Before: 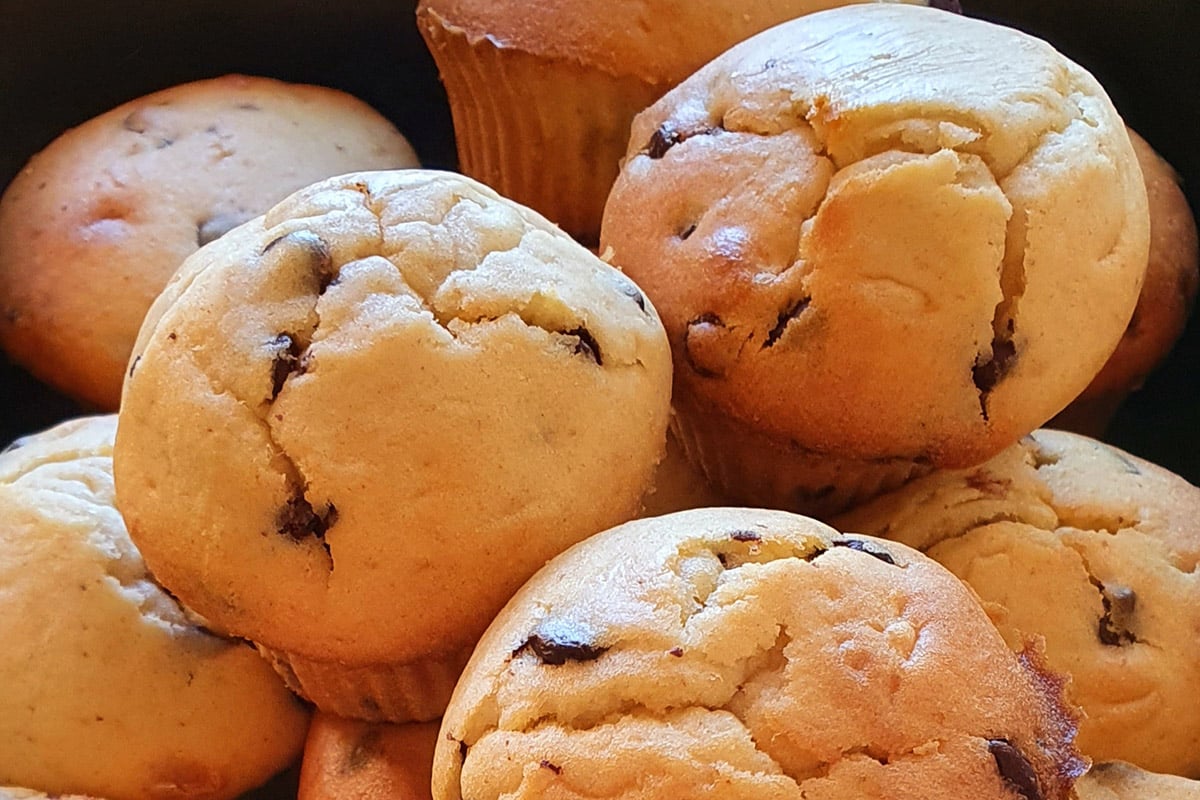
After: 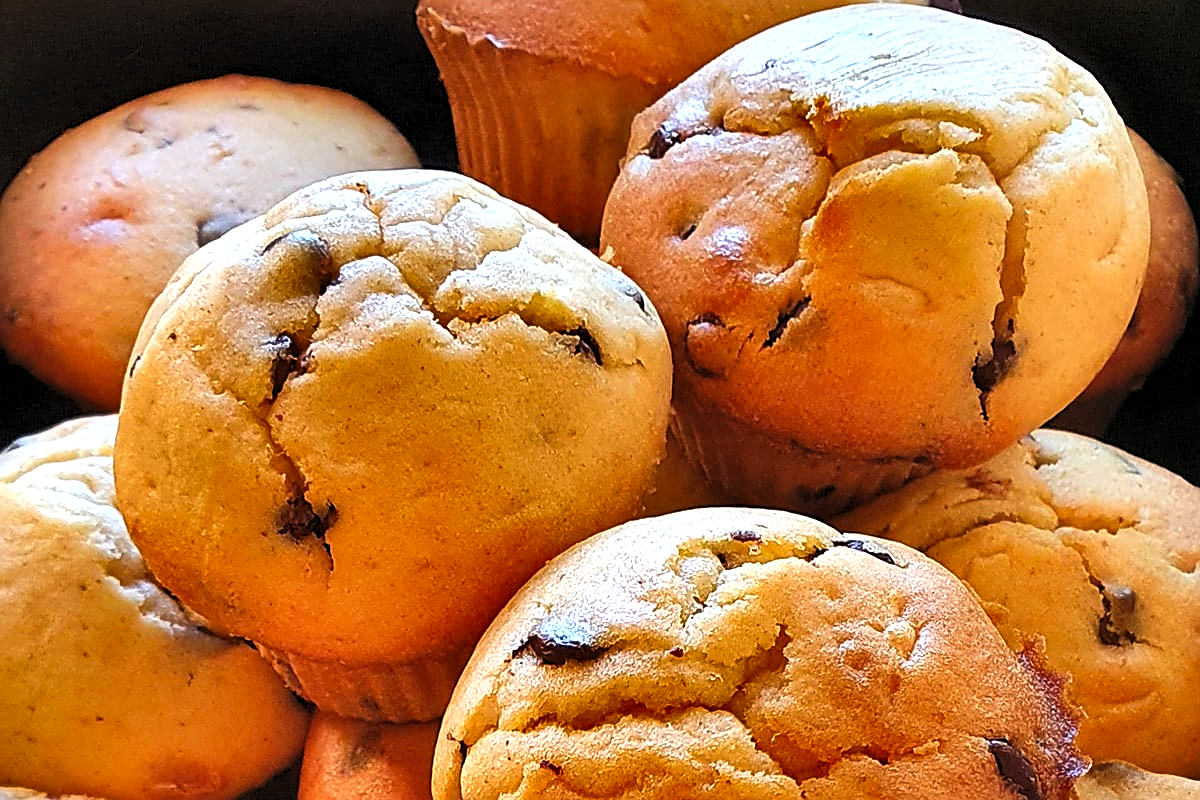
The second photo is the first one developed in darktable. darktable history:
sharpen: amount 0.497
levels: black 0.015%, levels [0.055, 0.477, 0.9]
contrast brightness saturation: brightness 0.091, saturation 0.194
shadows and highlights: shadows 20.99, highlights -81.24, soften with gaussian
